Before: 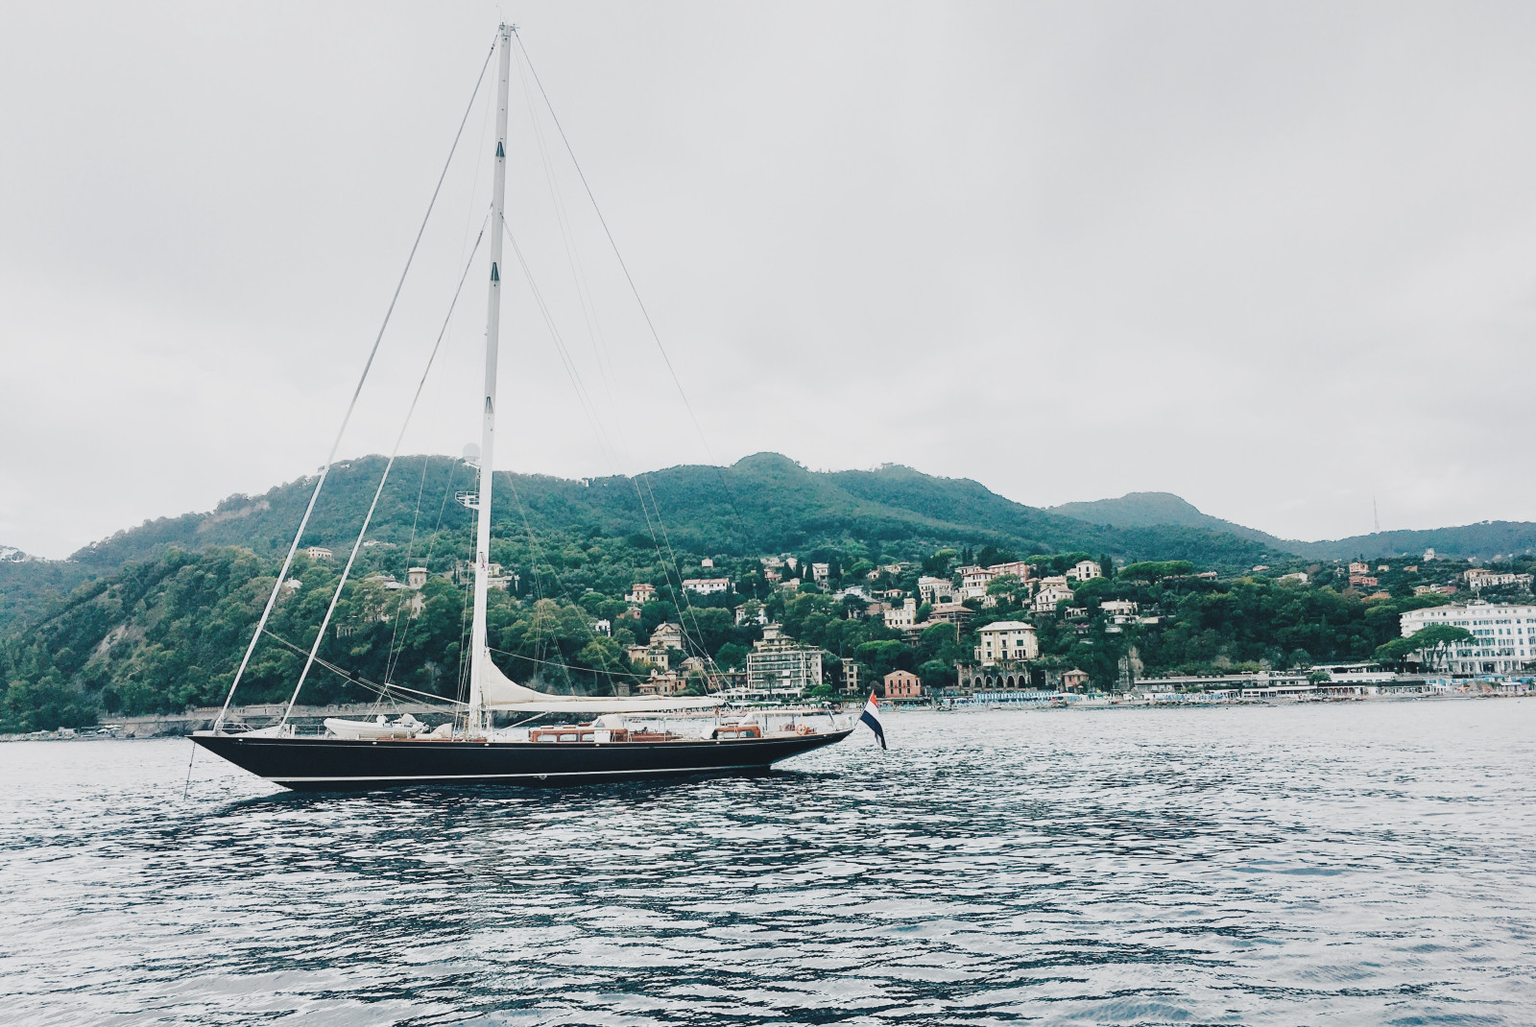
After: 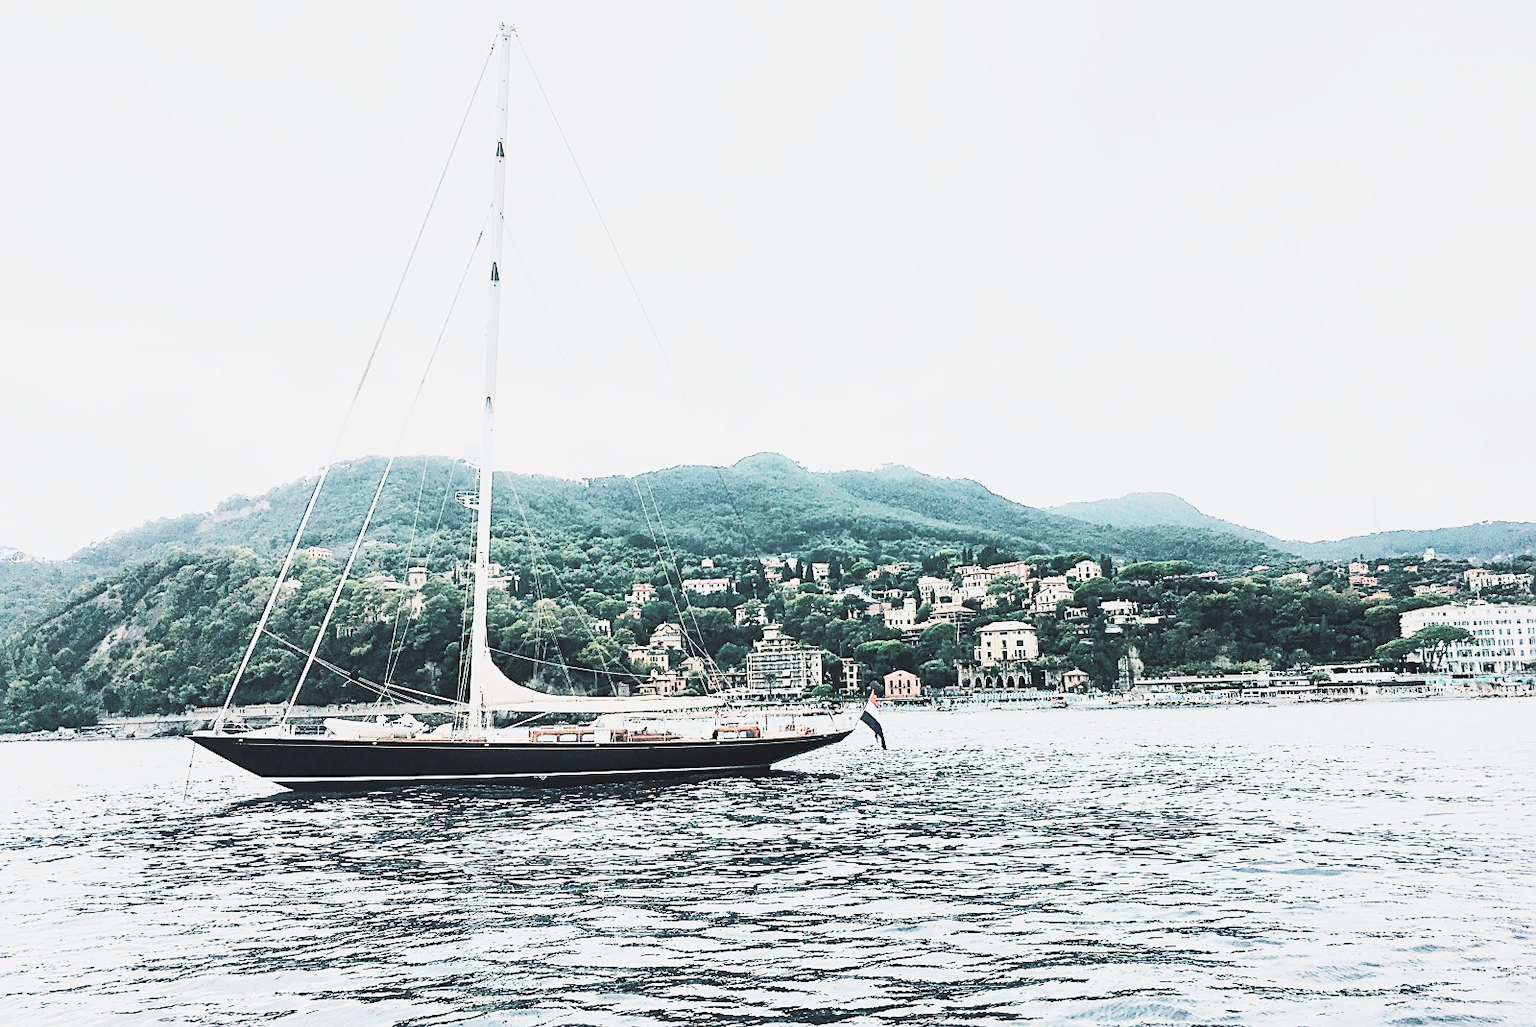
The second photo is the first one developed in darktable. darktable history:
filmic rgb: black relative exposure -7.3 EV, white relative exposure 5.08 EV, hardness 3.22, color science v5 (2021), contrast in shadows safe, contrast in highlights safe
contrast brightness saturation: contrast 0.448, brightness 0.551, saturation -0.183
exposure: black level correction 0, exposure 0 EV, compensate exposure bias true, compensate highlight preservation false
sharpen: on, module defaults
